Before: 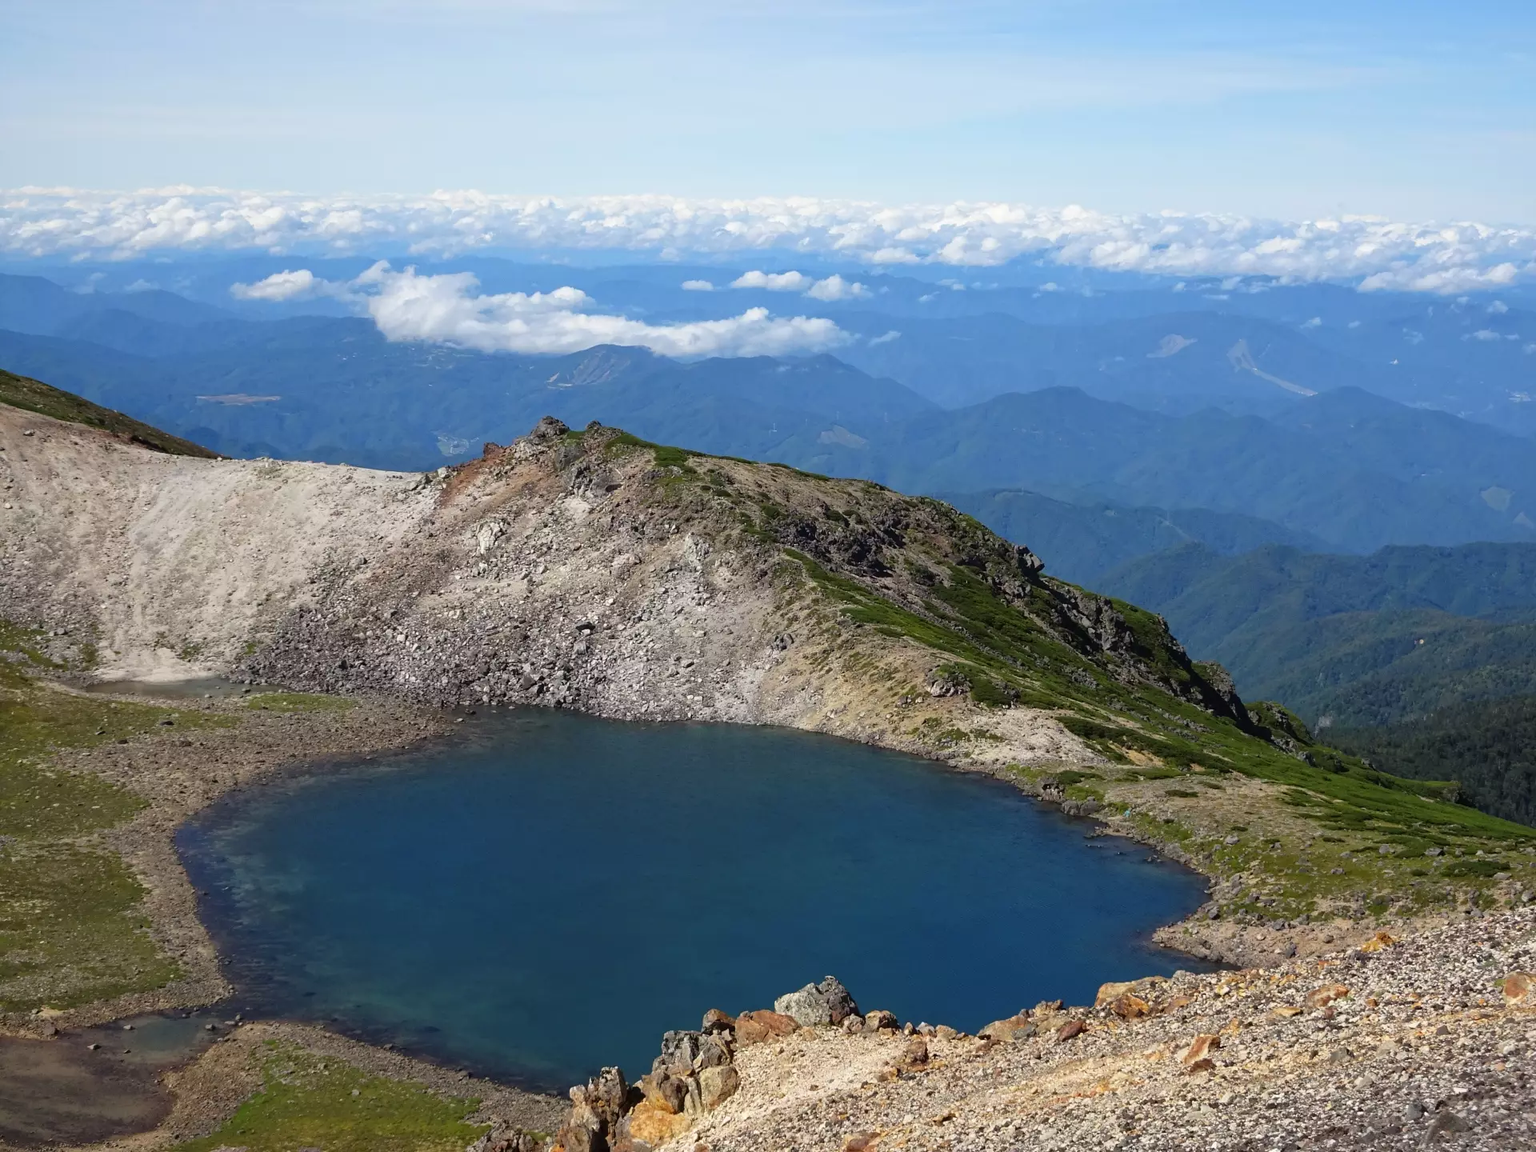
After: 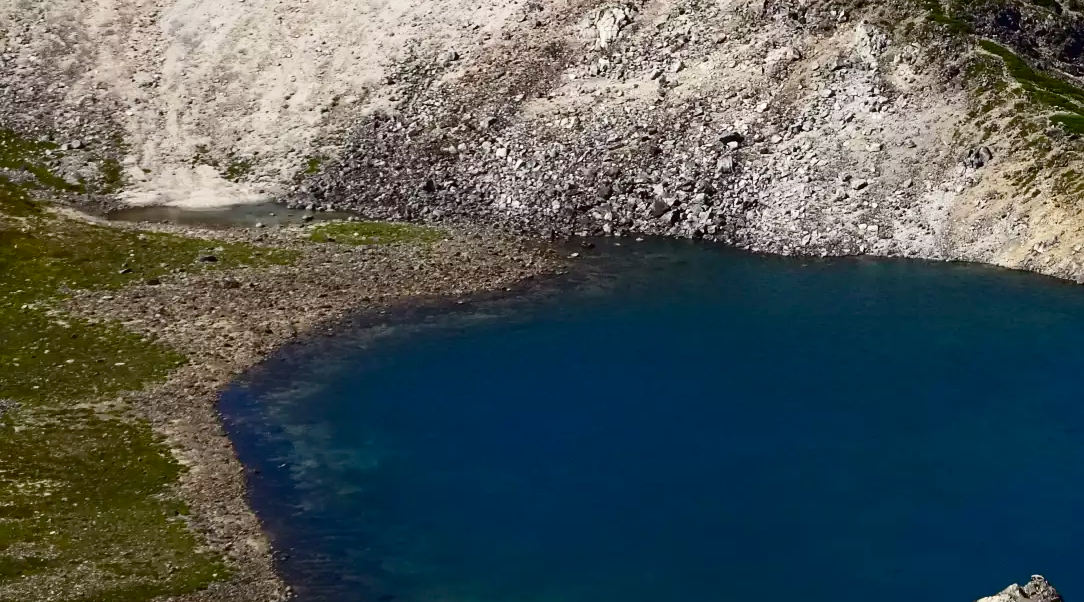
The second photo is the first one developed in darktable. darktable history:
contrast brightness saturation: contrast 0.294
crop: top 44.824%, right 43.514%, bottom 13.317%
color balance rgb: power › hue 329.85°, perceptual saturation grading › global saturation 20%, perceptual saturation grading › highlights -25.029%, perceptual saturation grading › shadows 25.417%
tone equalizer: edges refinement/feathering 500, mask exposure compensation -1.57 EV, preserve details no
